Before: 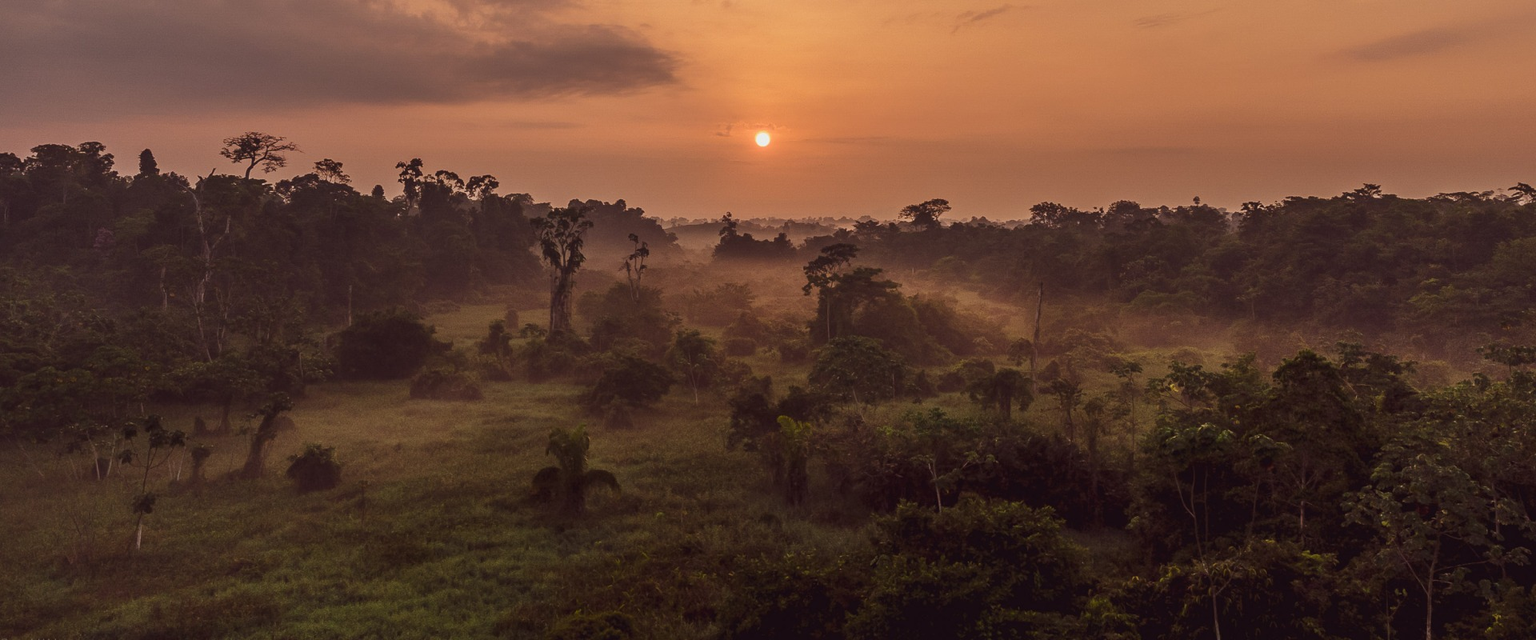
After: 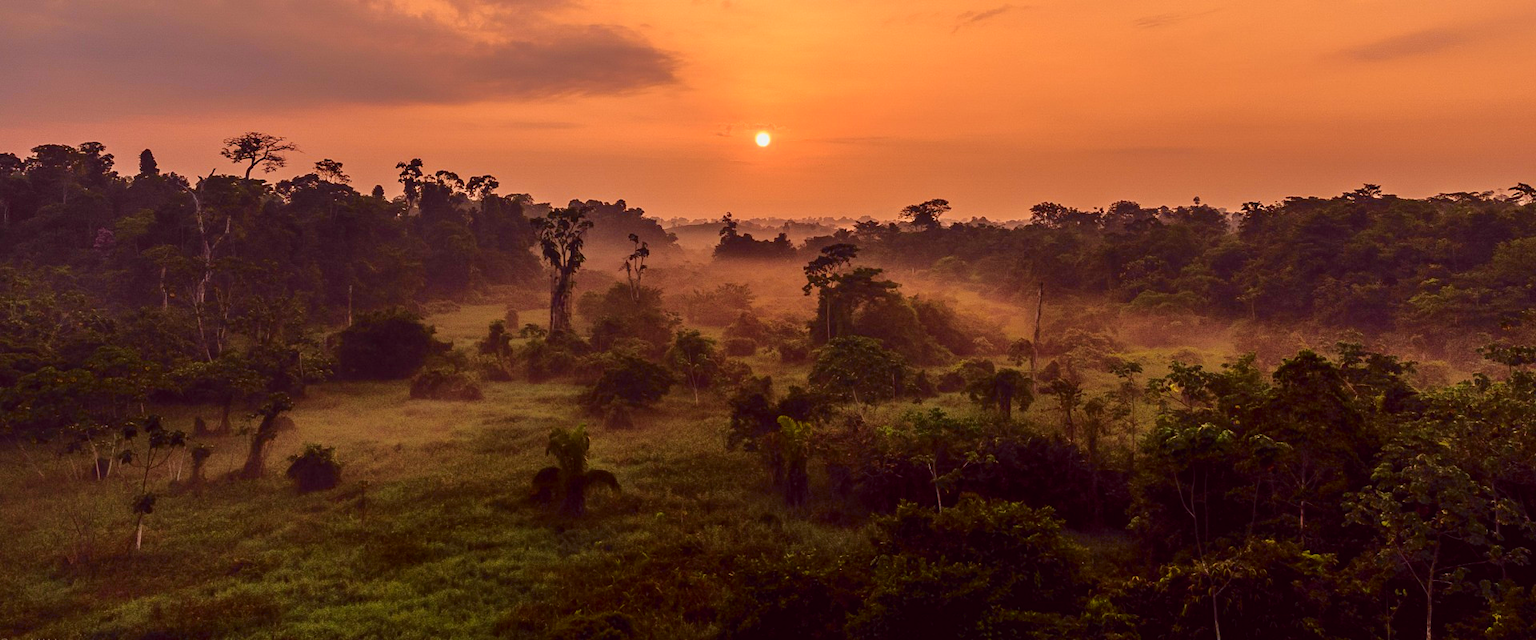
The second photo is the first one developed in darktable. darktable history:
tone curve: curves: ch0 [(0, 0) (0.062, 0.023) (0.168, 0.142) (0.359, 0.44) (0.469, 0.544) (0.634, 0.722) (0.839, 0.909) (0.998, 0.978)]; ch1 [(0, 0) (0.437, 0.453) (0.472, 0.47) (0.502, 0.504) (0.527, 0.546) (0.568, 0.619) (0.608, 0.665) (0.669, 0.748) (0.859, 0.899) (1, 1)]; ch2 [(0, 0) (0.33, 0.301) (0.421, 0.443) (0.473, 0.498) (0.509, 0.5) (0.535, 0.564) (0.575, 0.625) (0.608, 0.676) (1, 1)], color space Lab, independent channels, preserve colors none
